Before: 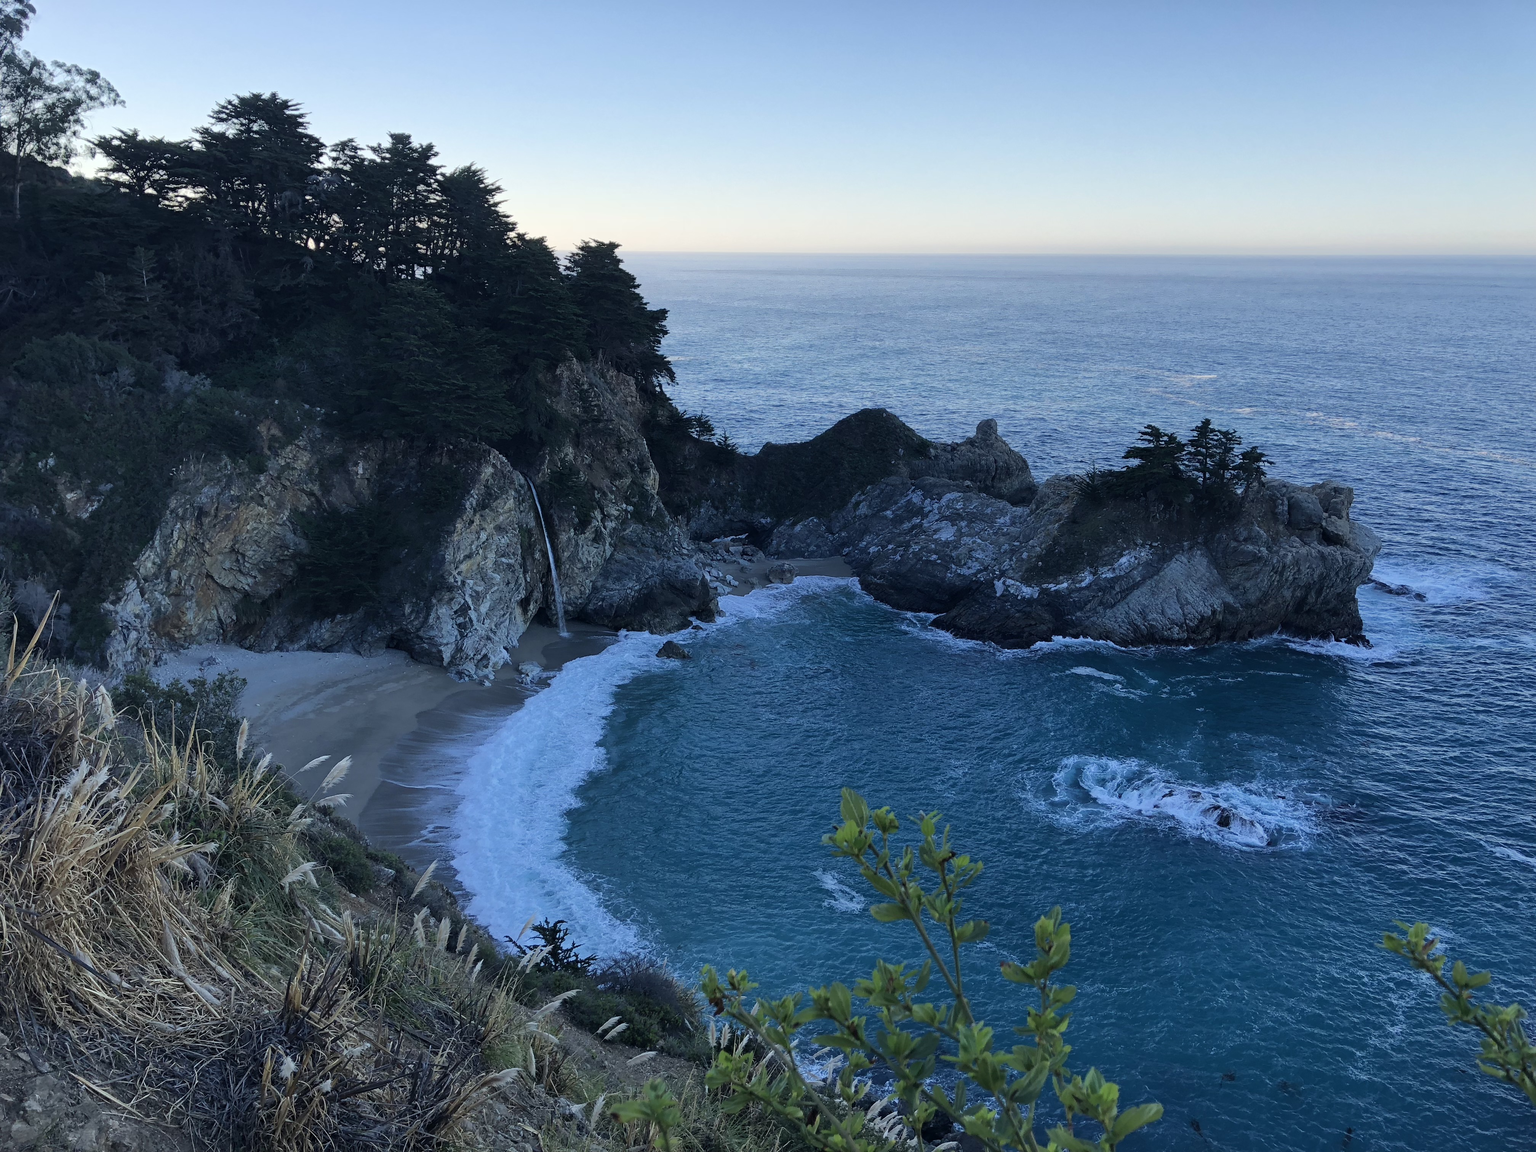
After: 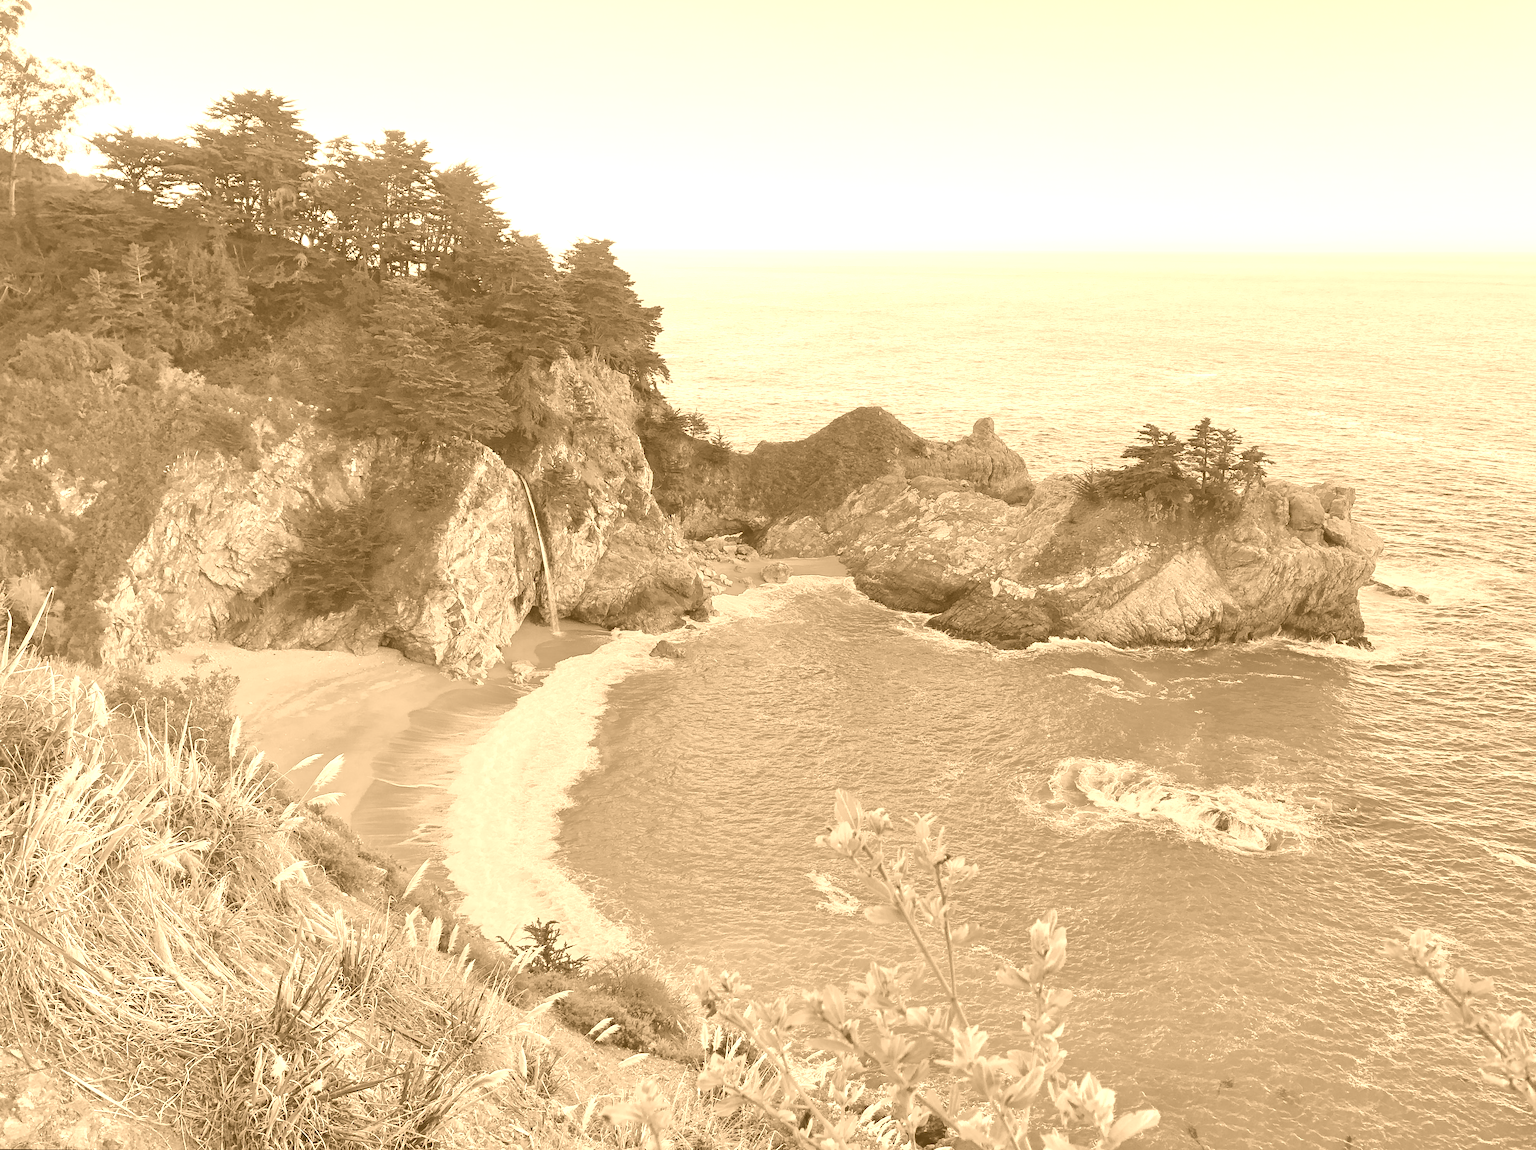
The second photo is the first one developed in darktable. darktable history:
colorize: hue 28.8°, source mix 100%
rotate and perspective: rotation 0.192°, lens shift (horizontal) -0.015, crop left 0.005, crop right 0.996, crop top 0.006, crop bottom 0.99
exposure: black level correction 0, exposure 1.1 EV, compensate highlight preservation false
tone equalizer: -7 EV 0.15 EV, -6 EV 0.6 EV, -5 EV 1.15 EV, -4 EV 1.33 EV, -3 EV 1.15 EV, -2 EV 0.6 EV, -1 EV 0.15 EV, mask exposure compensation -0.5 EV
filmic rgb: black relative exposure -7.65 EV, white relative exposure 4.56 EV, hardness 3.61
